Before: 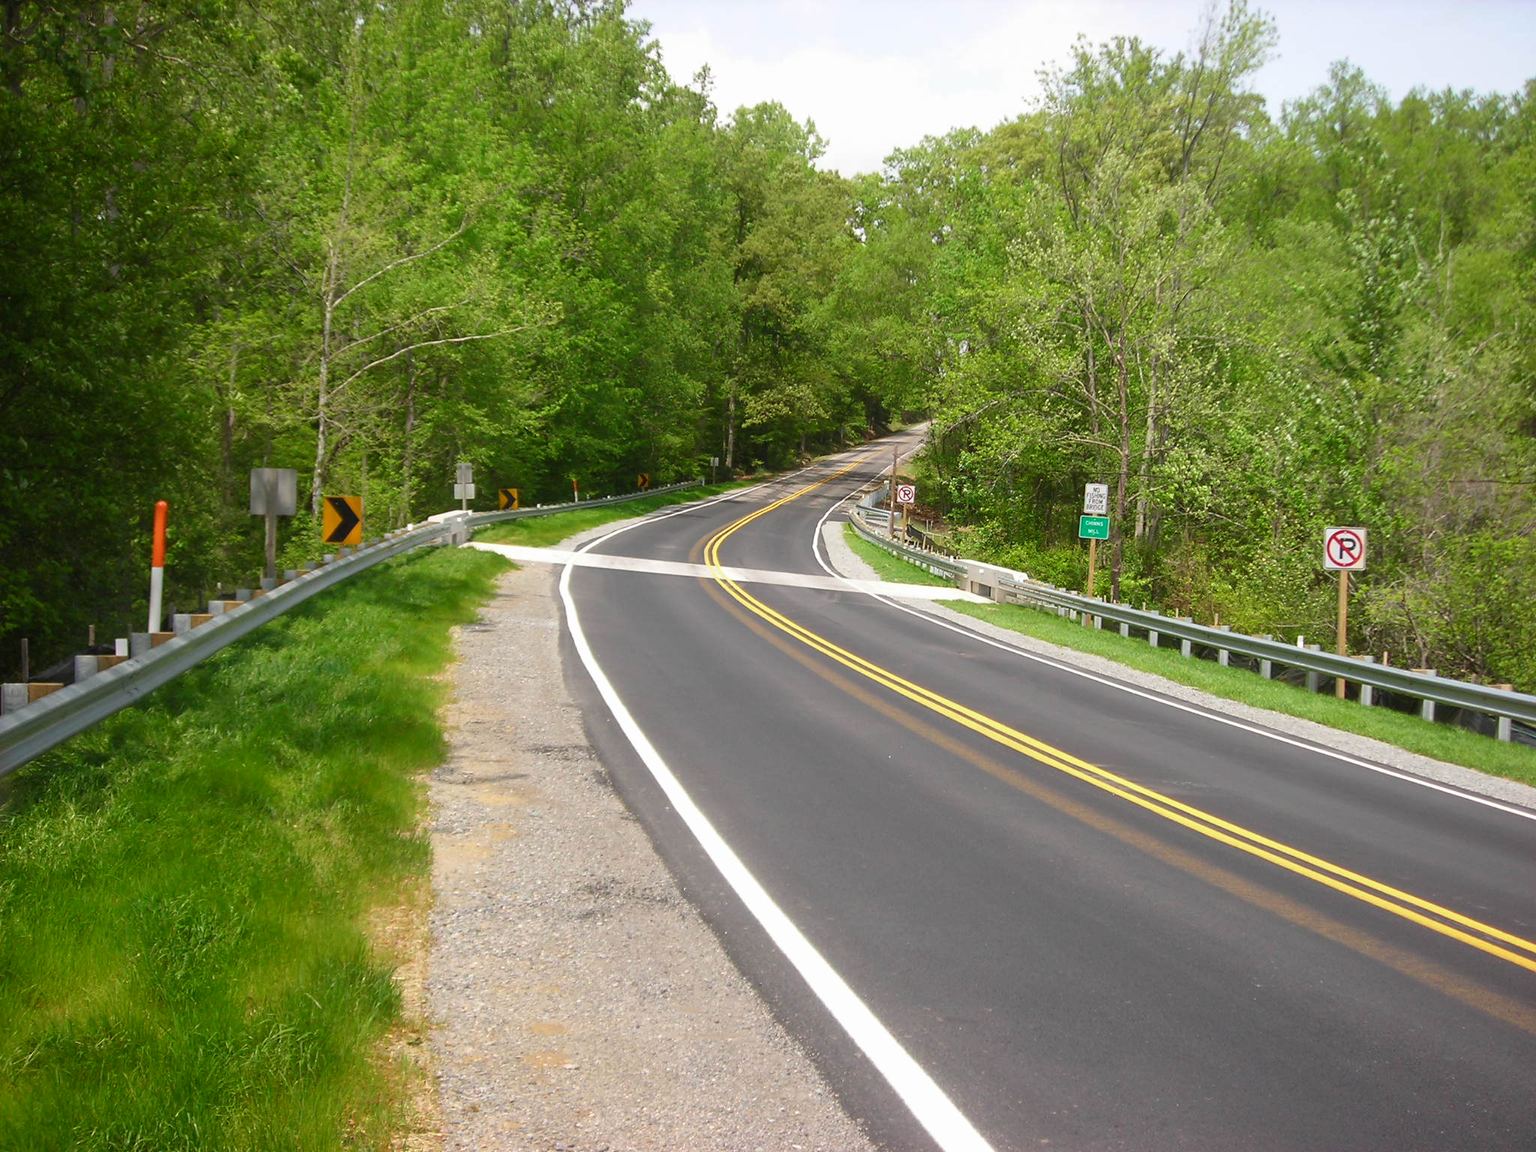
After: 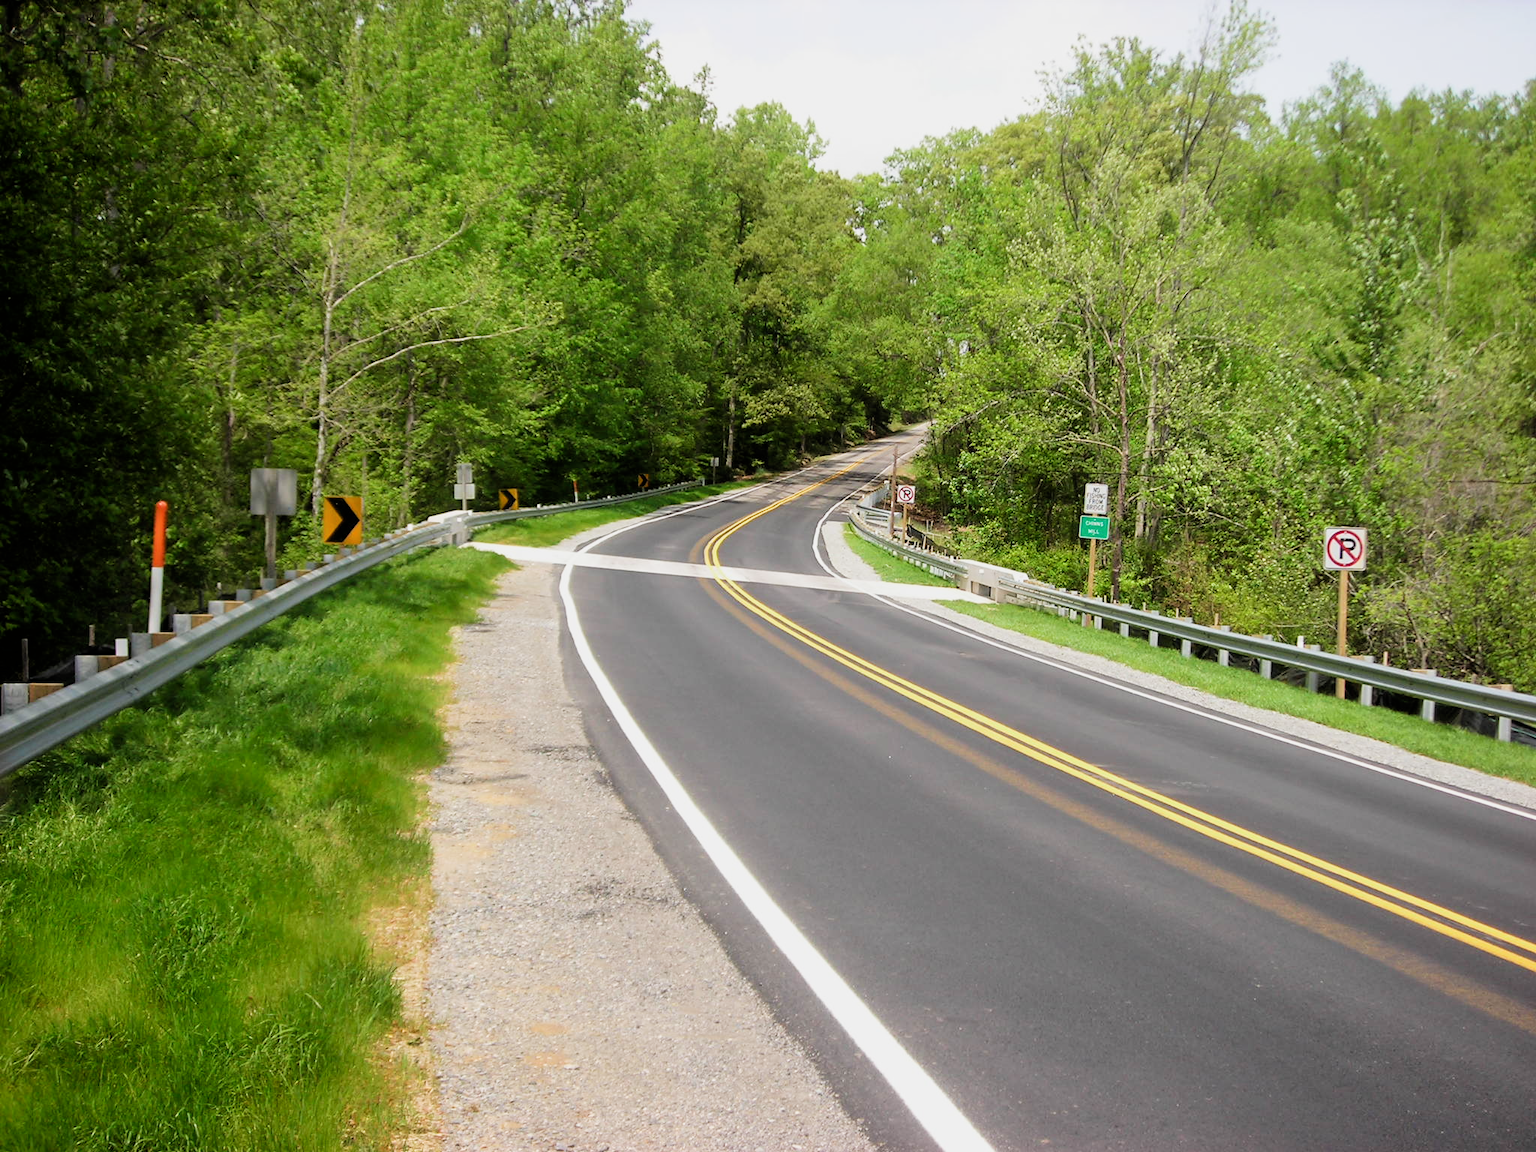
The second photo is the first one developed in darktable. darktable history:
exposure: exposure 0.217 EV, compensate highlight preservation false
filmic rgb: black relative exposure -5 EV, white relative exposure 3.5 EV, hardness 3.19, contrast 1.2, highlights saturation mix -50%
